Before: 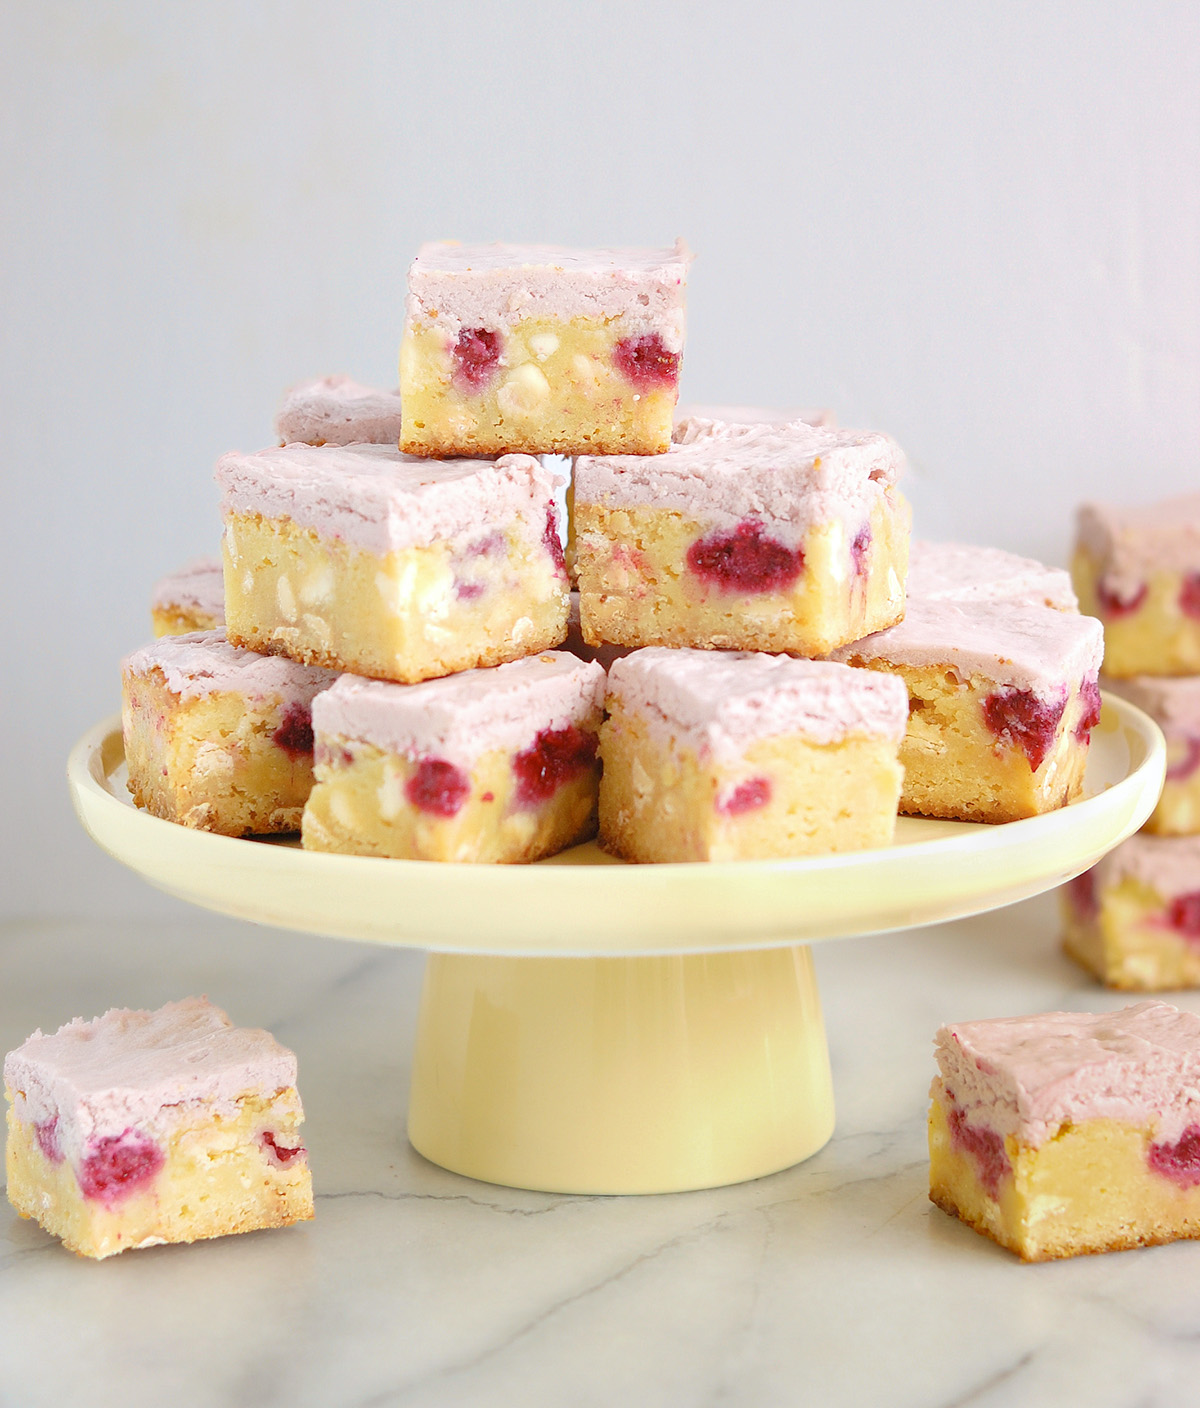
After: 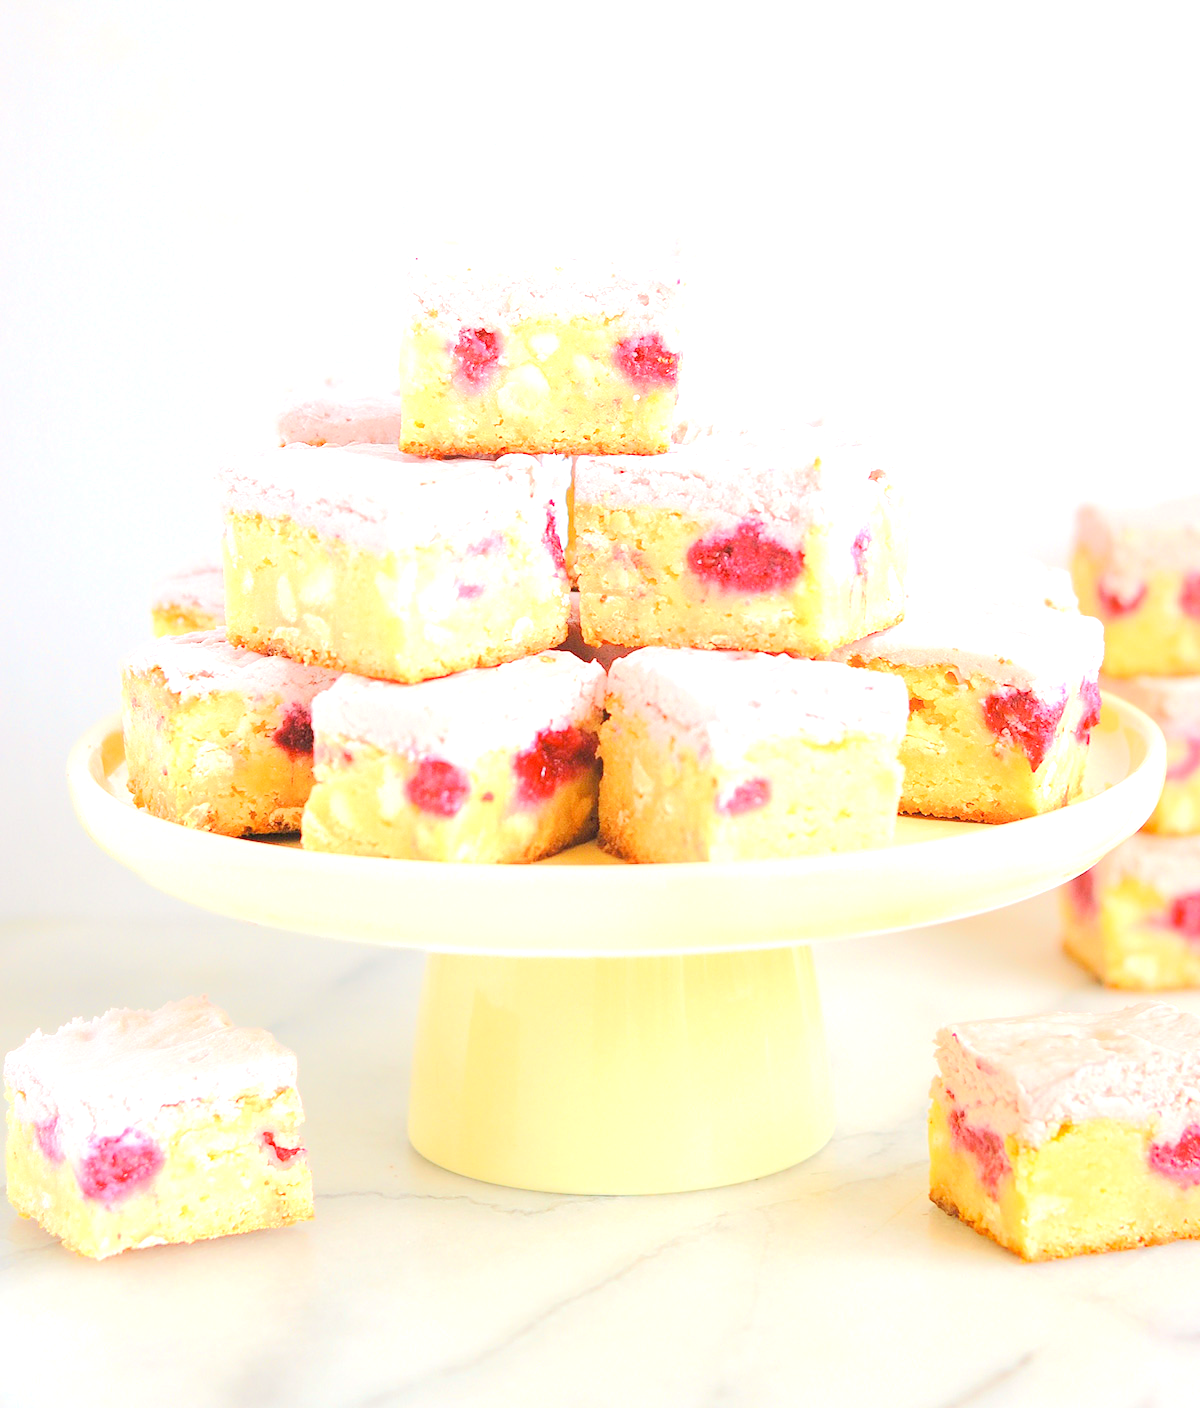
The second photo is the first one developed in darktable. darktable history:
tone equalizer: -8 EV 2 EV, -7 EV 1.98 EV, -6 EV 2 EV, -5 EV 1.96 EV, -4 EV 1.99 EV, -3 EV 1.48 EV, -2 EV 0.983 EV, -1 EV 0.518 EV, edges refinement/feathering 500, mask exposure compensation -1.57 EV, preserve details no
